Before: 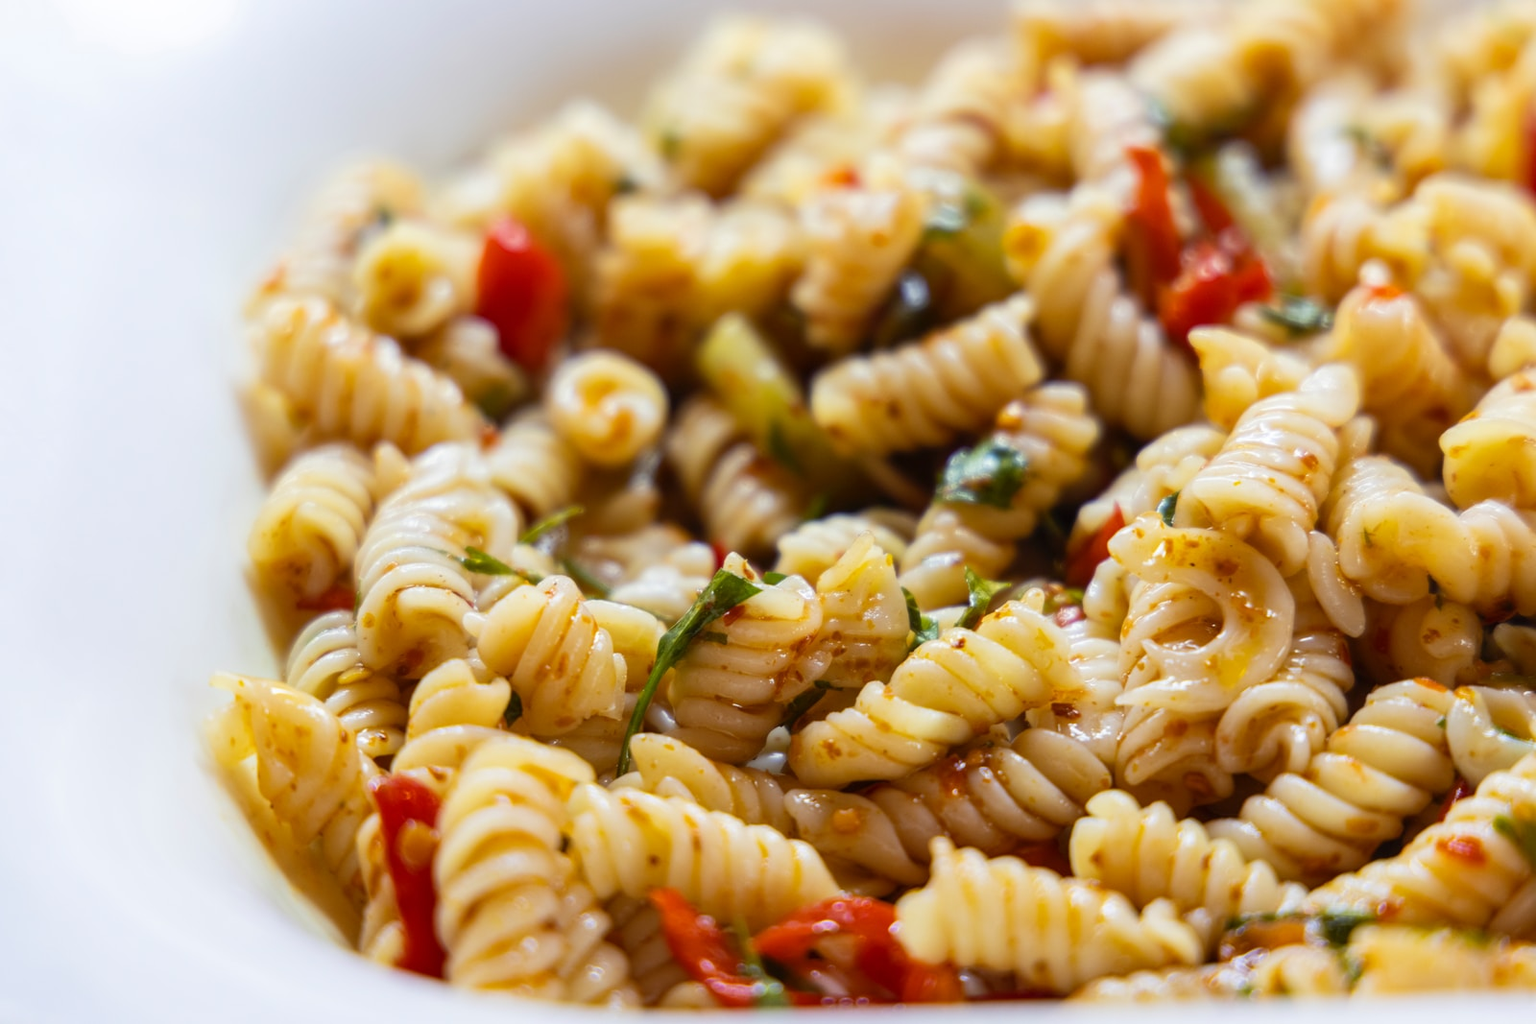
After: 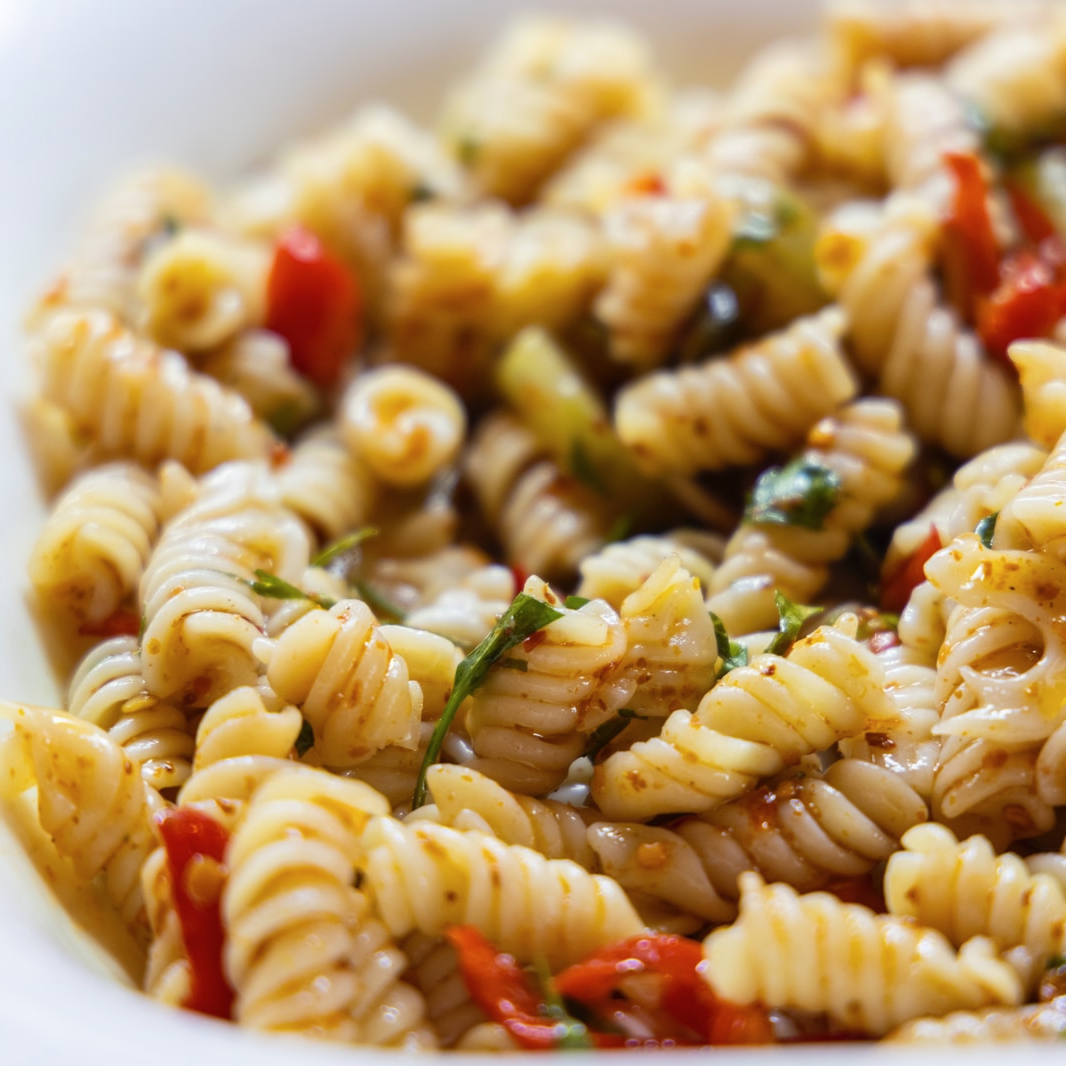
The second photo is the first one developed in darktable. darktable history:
crop and rotate: left 14.436%, right 18.898%
contrast brightness saturation: saturation -0.05
